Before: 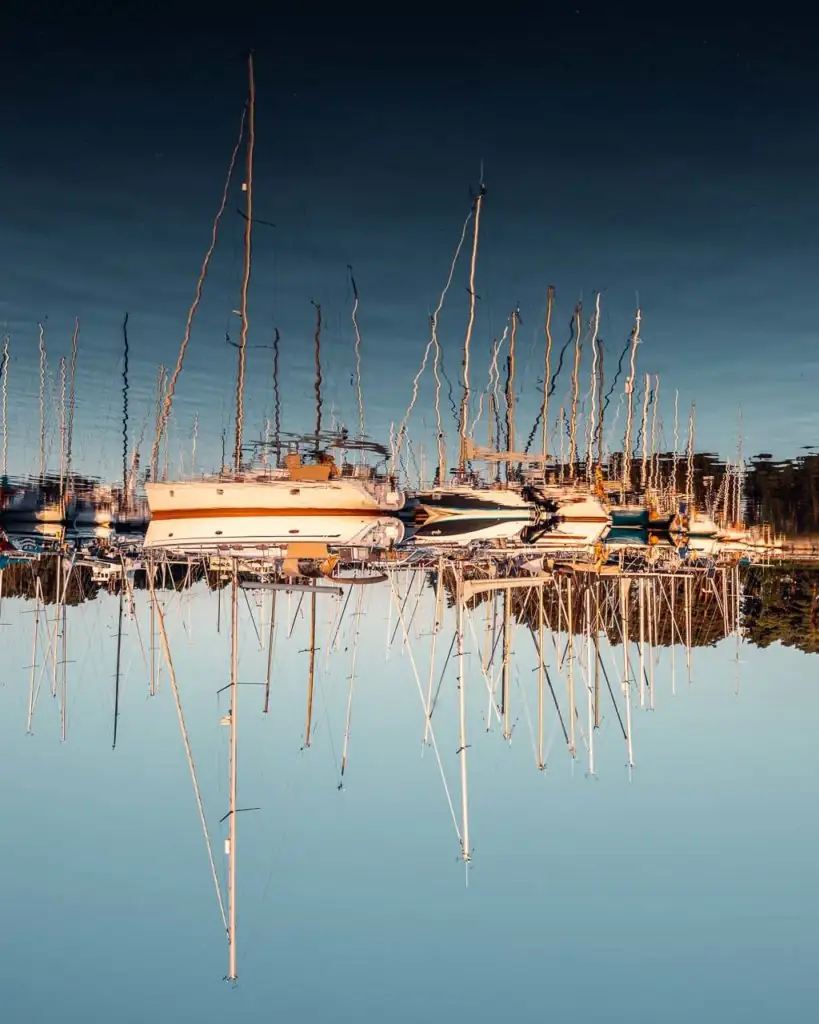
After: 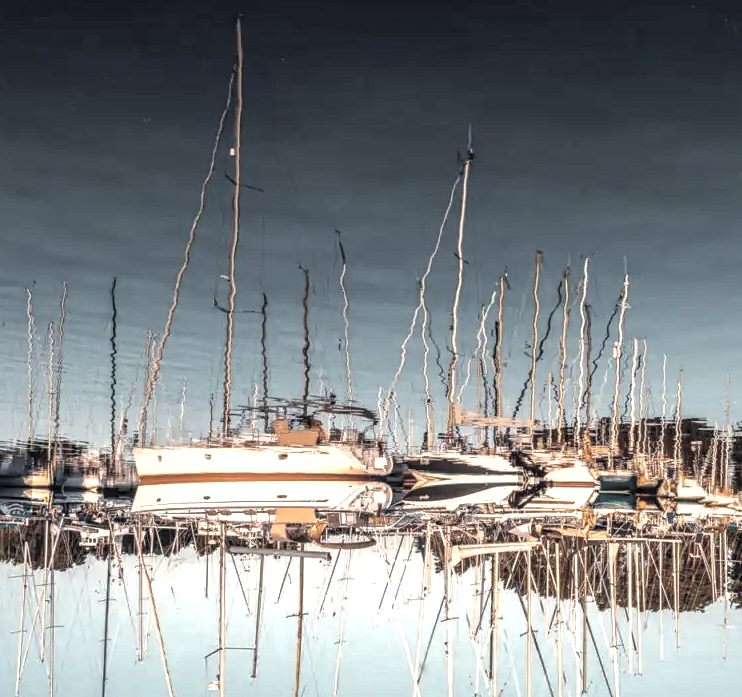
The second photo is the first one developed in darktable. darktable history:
contrast brightness saturation: brightness 0.186, saturation -0.482
crop: left 1.512%, top 3.46%, right 7.756%, bottom 28.459%
shadows and highlights: on, module defaults
tone equalizer: -8 EV -0.713 EV, -7 EV -0.67 EV, -6 EV -0.563 EV, -5 EV -0.362 EV, -3 EV 0.377 EV, -2 EV 0.6 EV, -1 EV 0.696 EV, +0 EV 0.759 EV, edges refinement/feathering 500, mask exposure compensation -1.57 EV, preserve details no
local contrast: detail 130%
